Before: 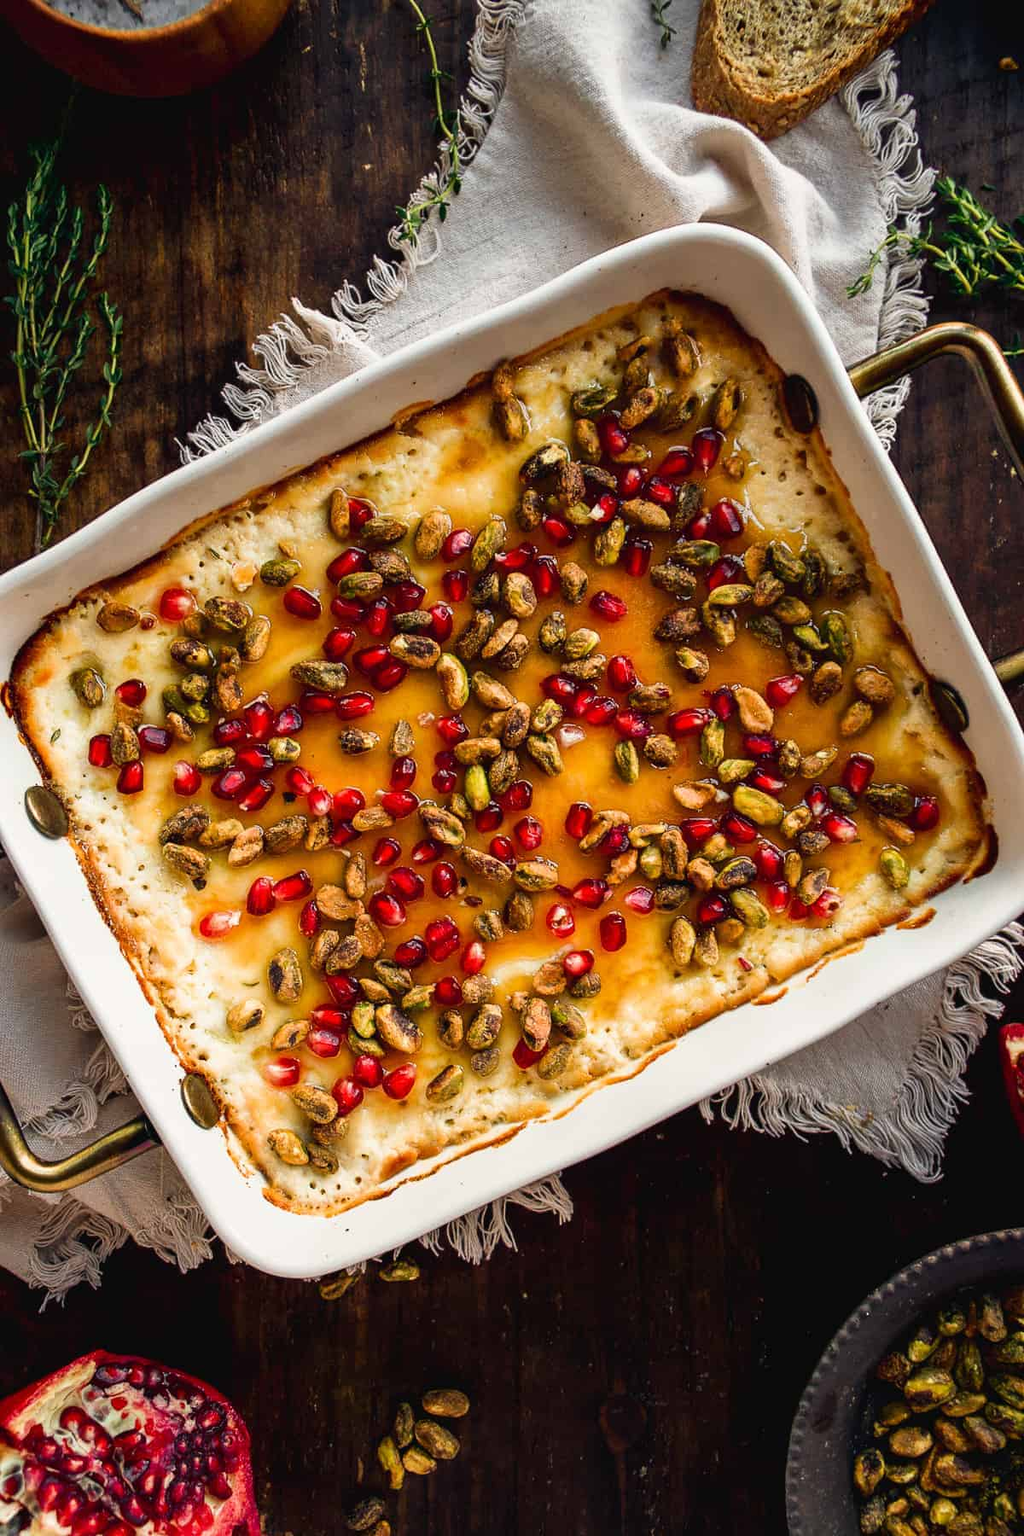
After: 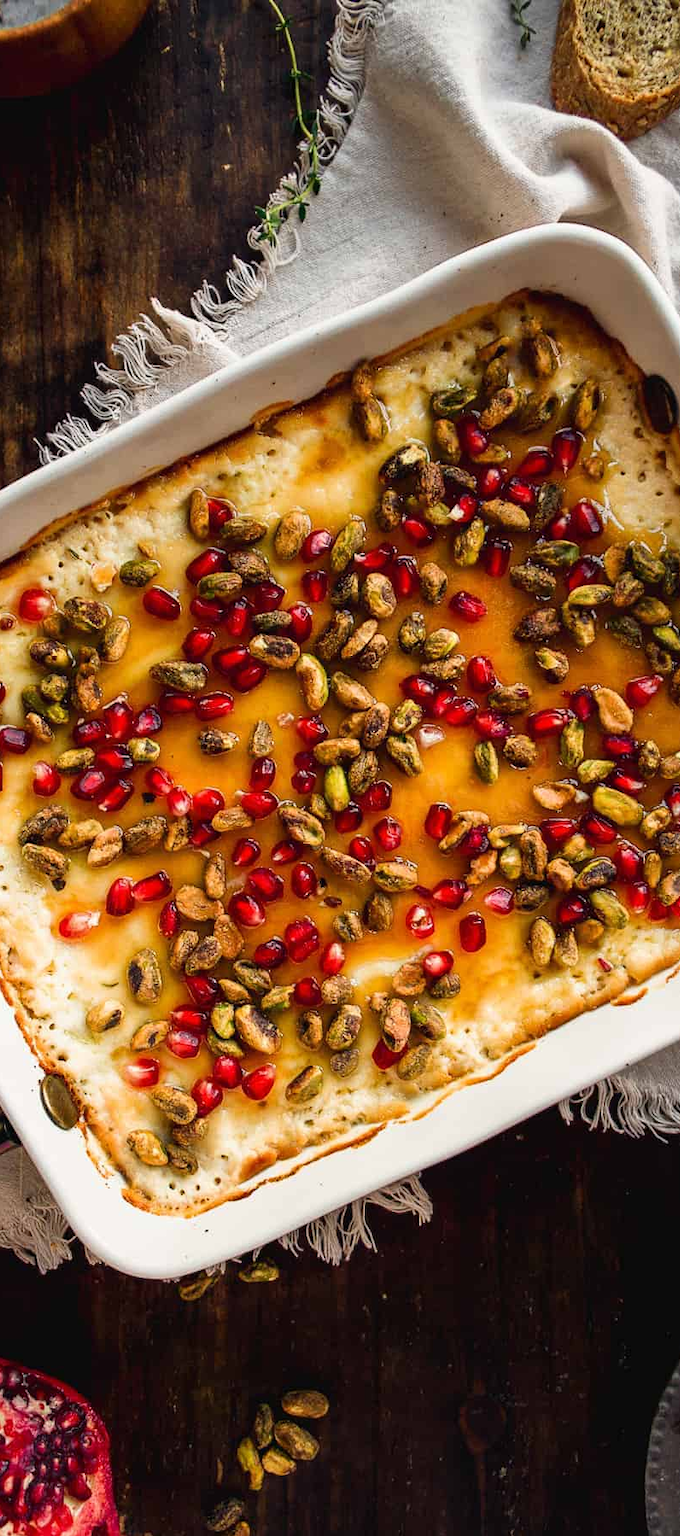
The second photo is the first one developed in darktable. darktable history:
crop and rotate: left 13.808%, right 19.771%
